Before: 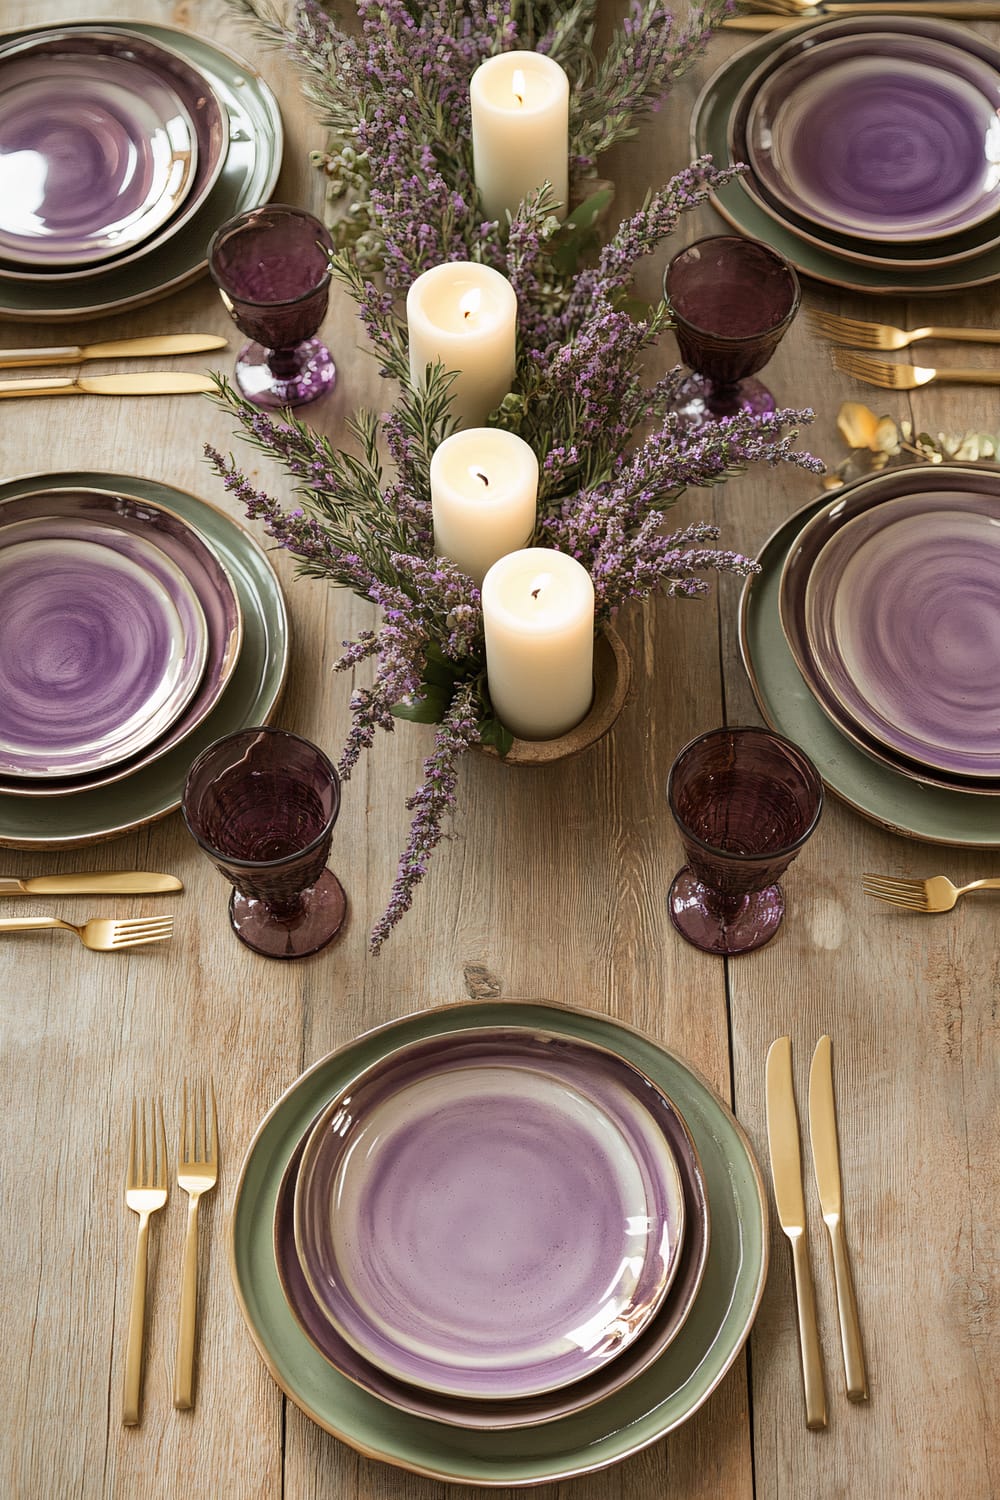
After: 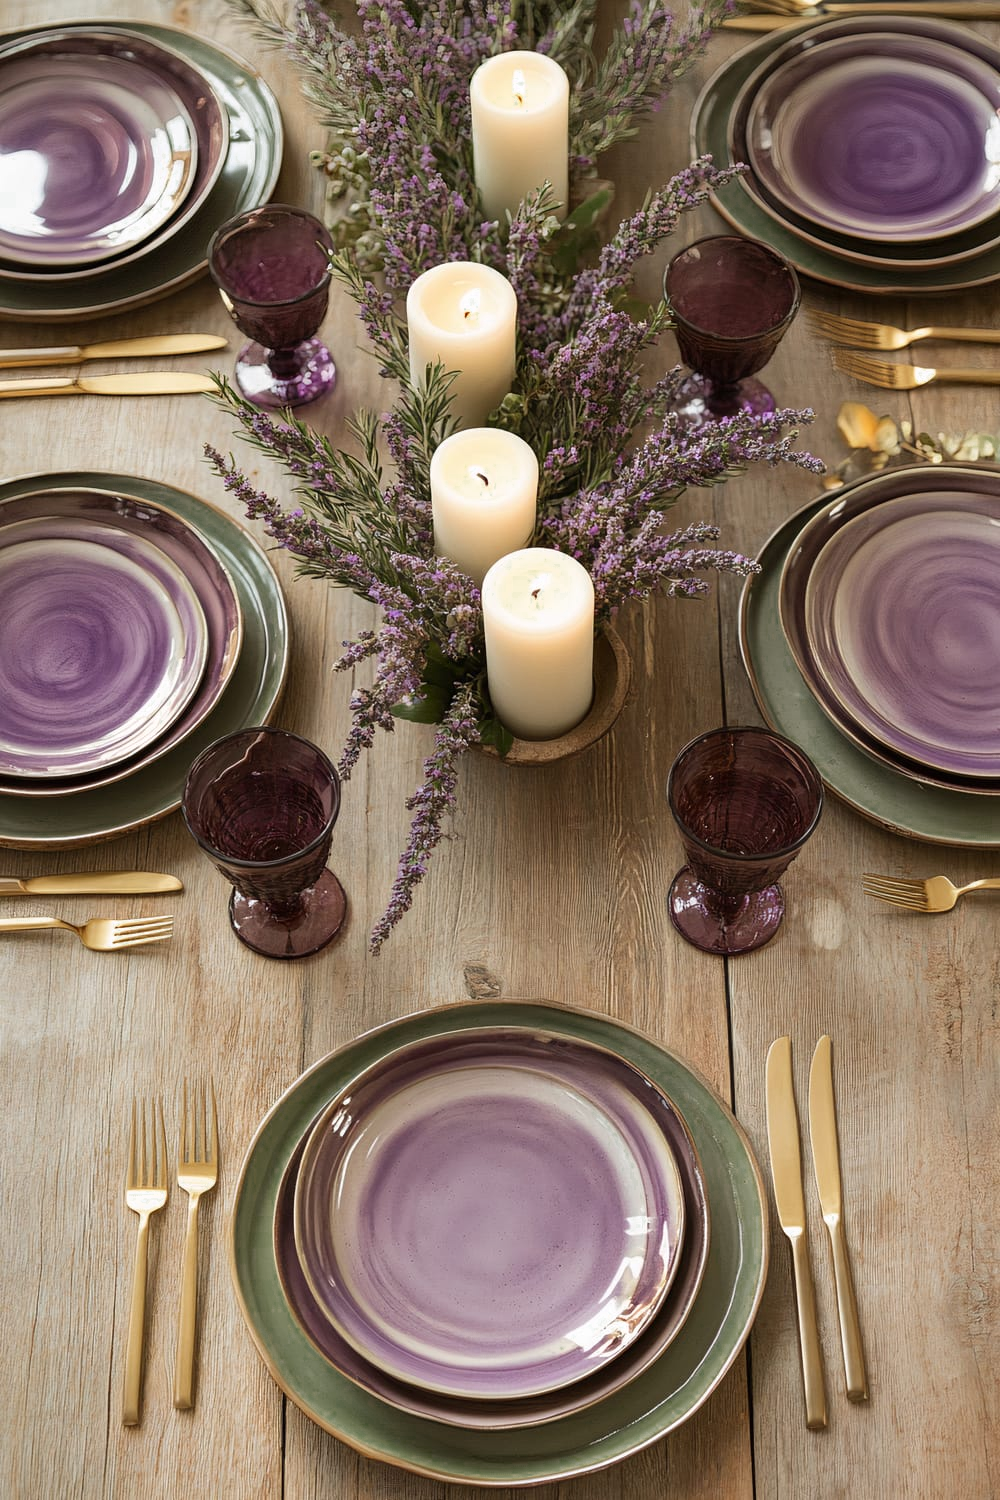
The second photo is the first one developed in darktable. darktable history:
exposure: black level correction 0, exposure 0 EV, compensate highlight preservation false
color zones: curves: ch0 [(0.25, 0.5) (0.347, 0.092) (0.75, 0.5)]; ch1 [(0.25, 0.5) (0.33, 0.51) (0.75, 0.5)]
